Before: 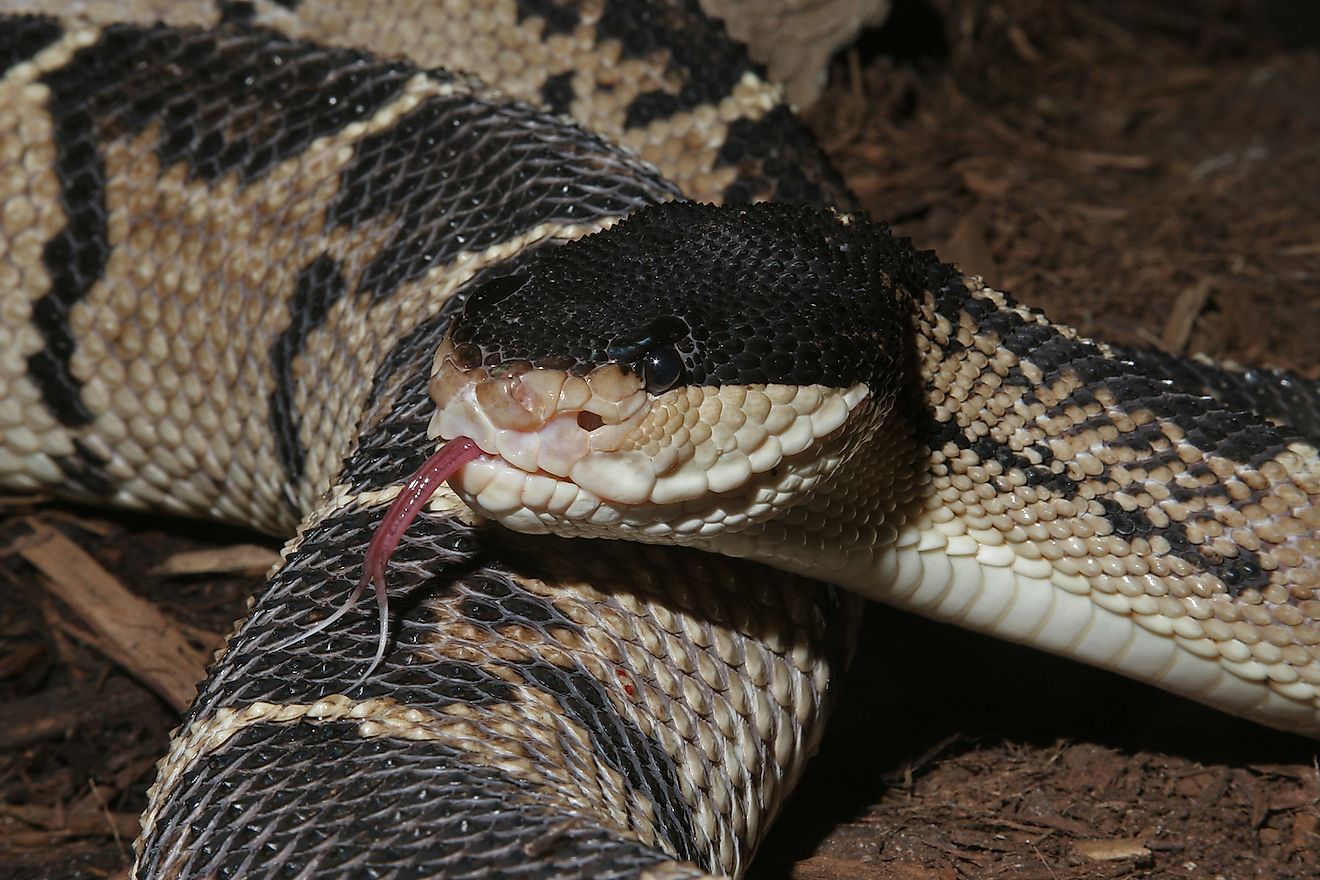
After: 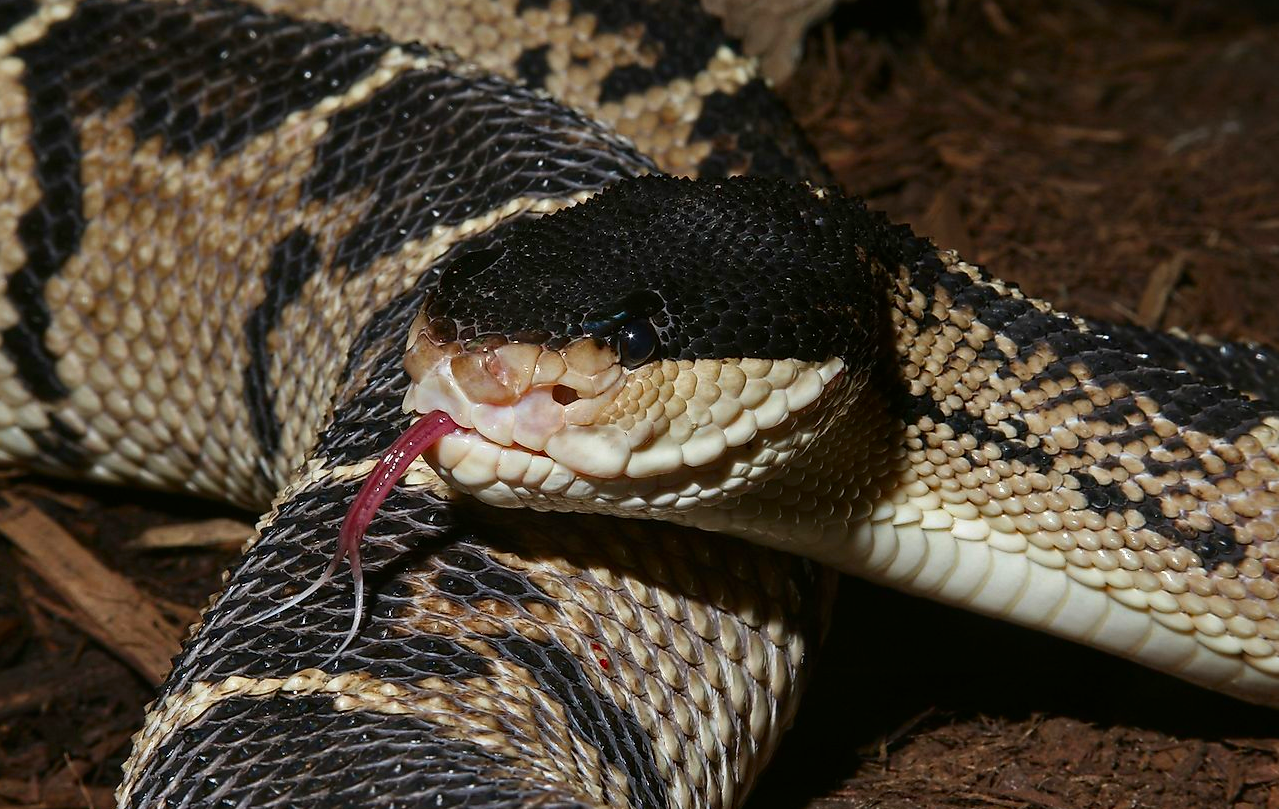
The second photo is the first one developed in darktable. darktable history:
crop: left 1.906%, top 2.994%, right 1.14%, bottom 4.985%
contrast brightness saturation: contrast 0.162, saturation 0.316
